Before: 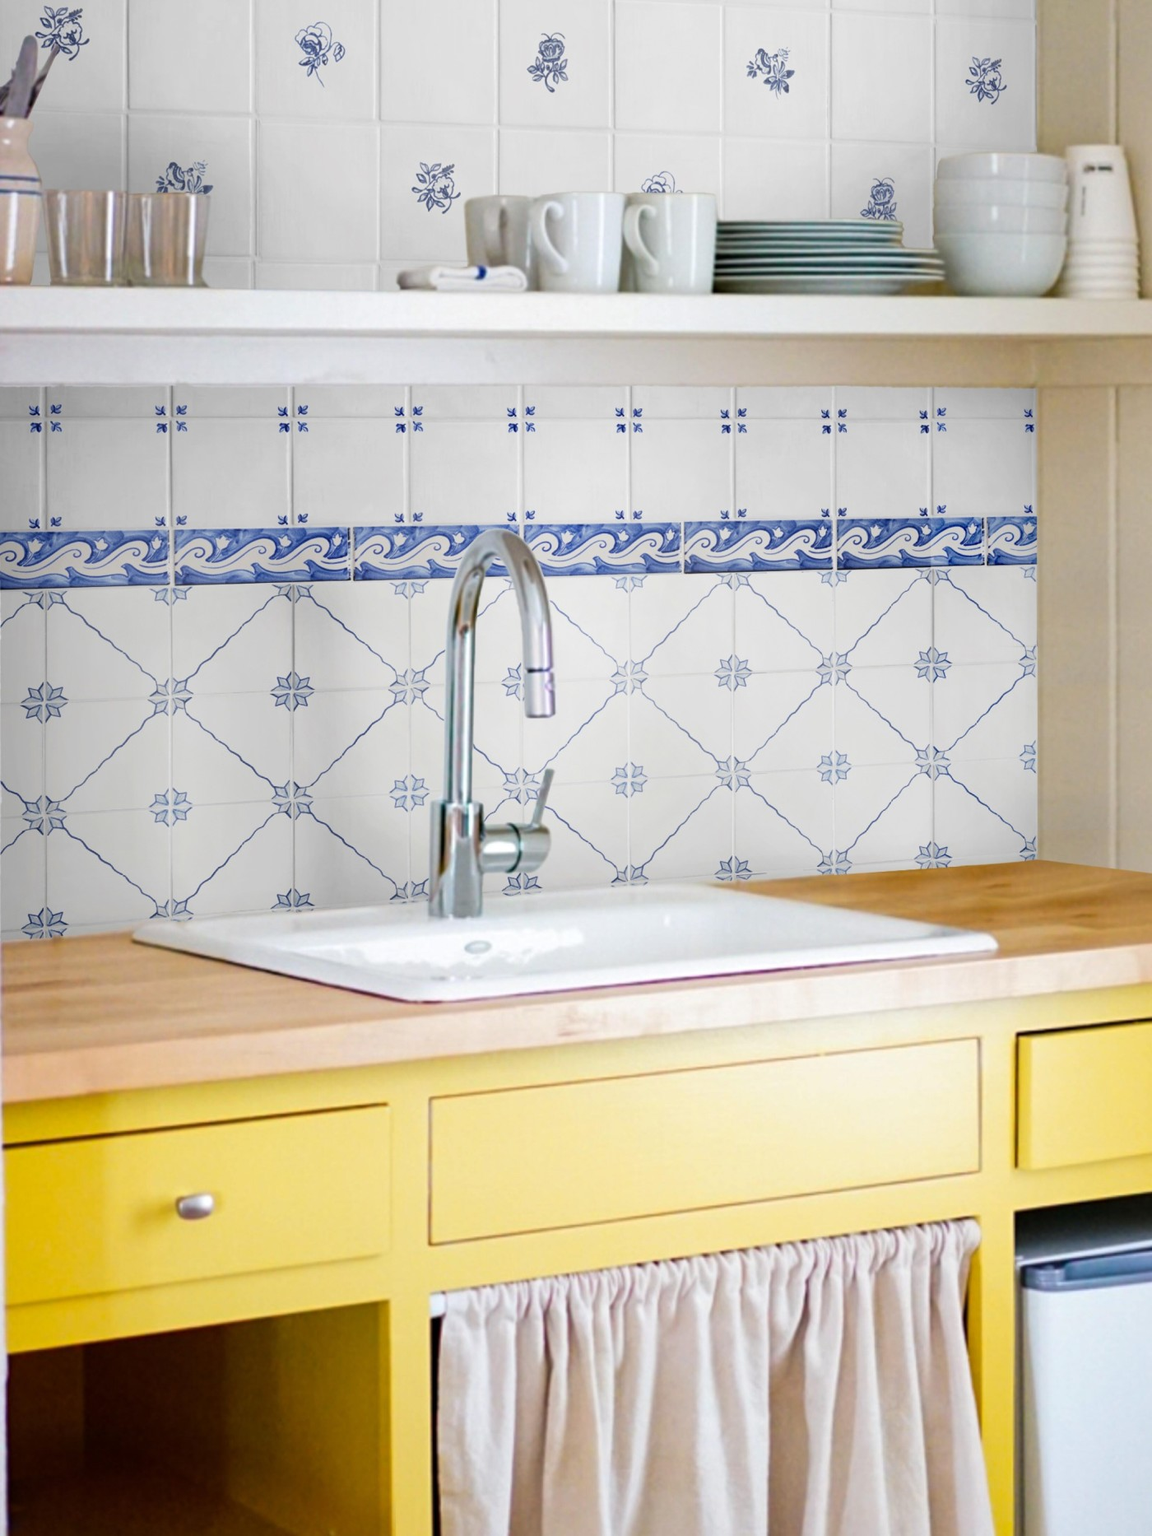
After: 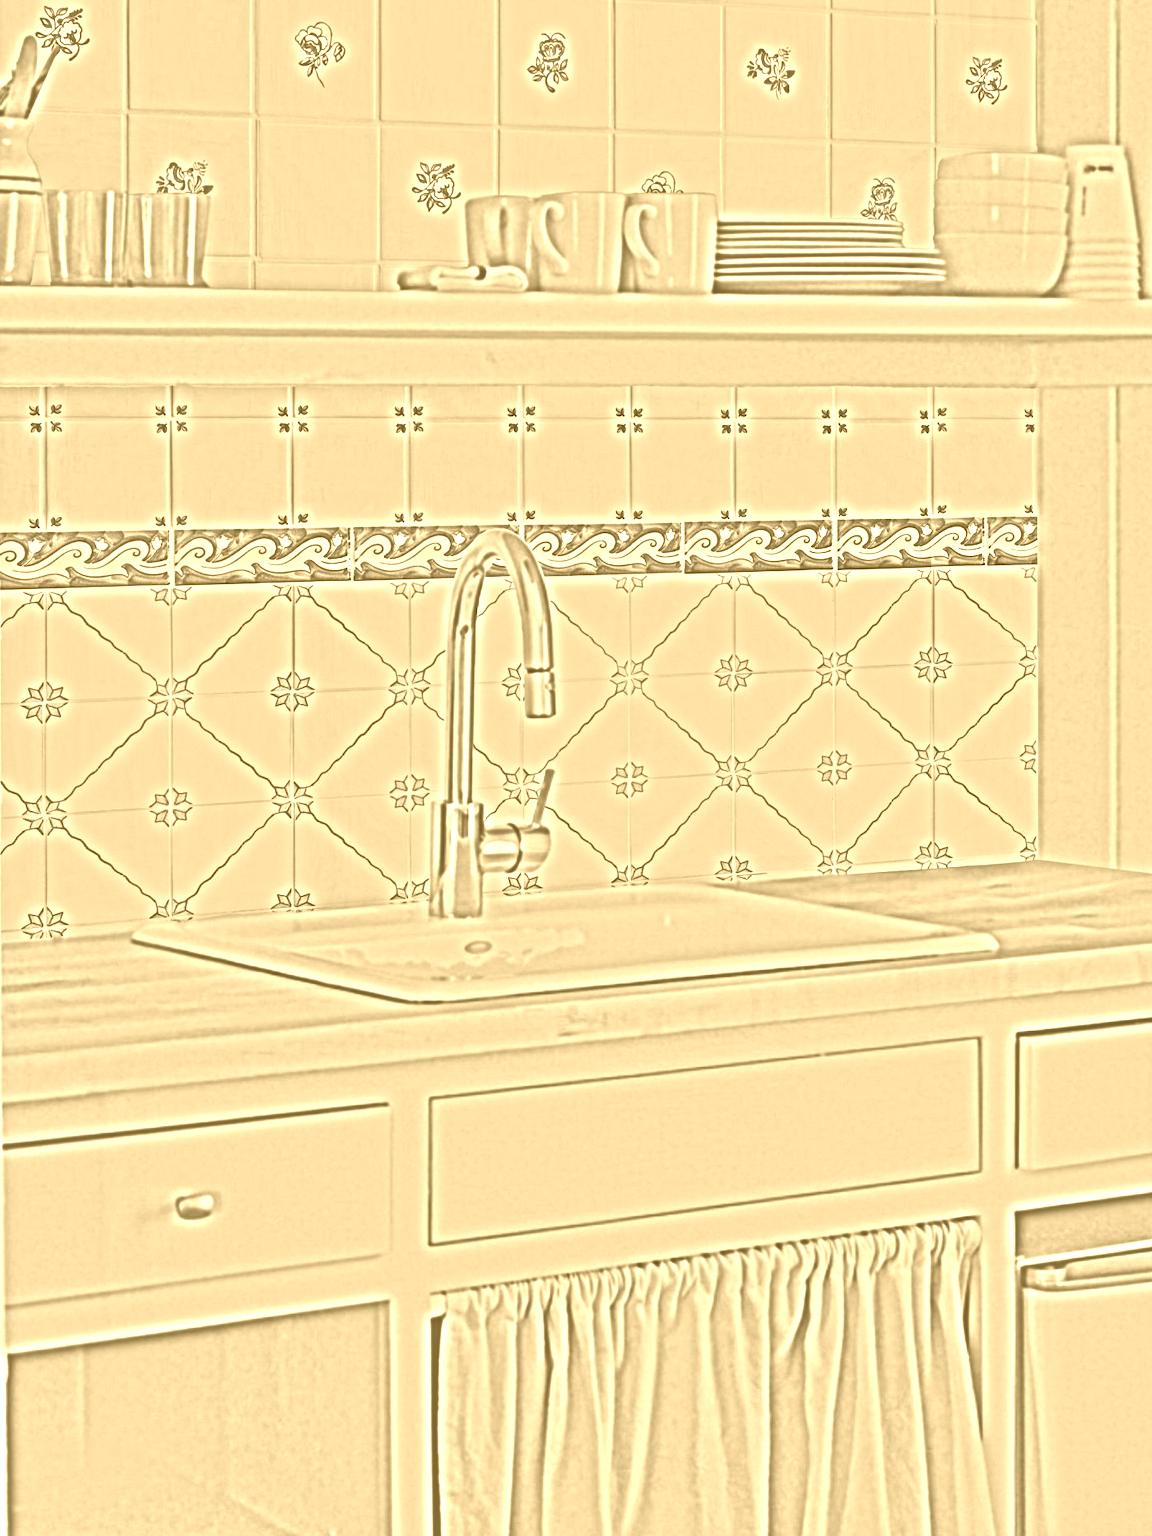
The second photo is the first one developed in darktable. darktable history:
local contrast: detail 110%
highpass: sharpness 25.84%, contrast boost 14.94%
contrast brightness saturation: contrast 0.93, brightness 0.2
colorize: hue 36°, source mix 100%
